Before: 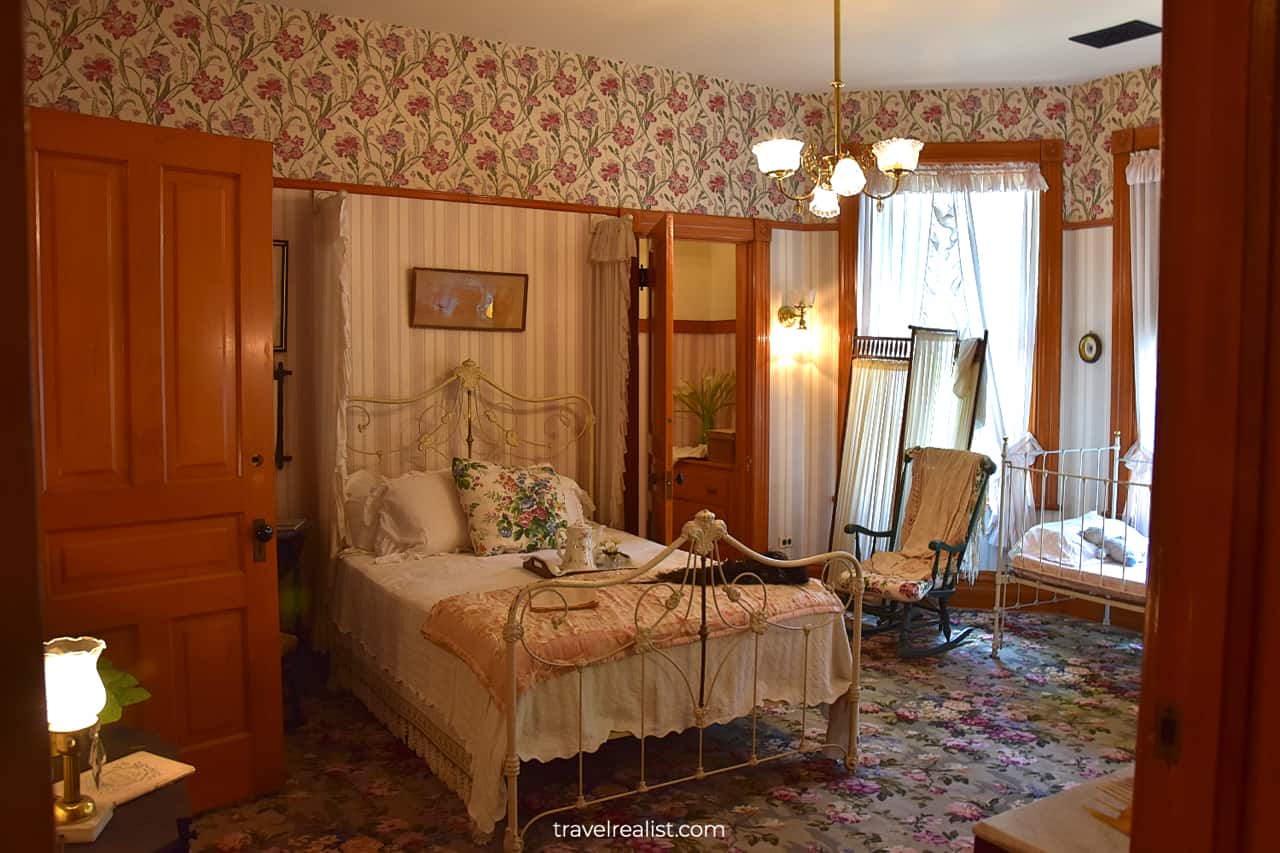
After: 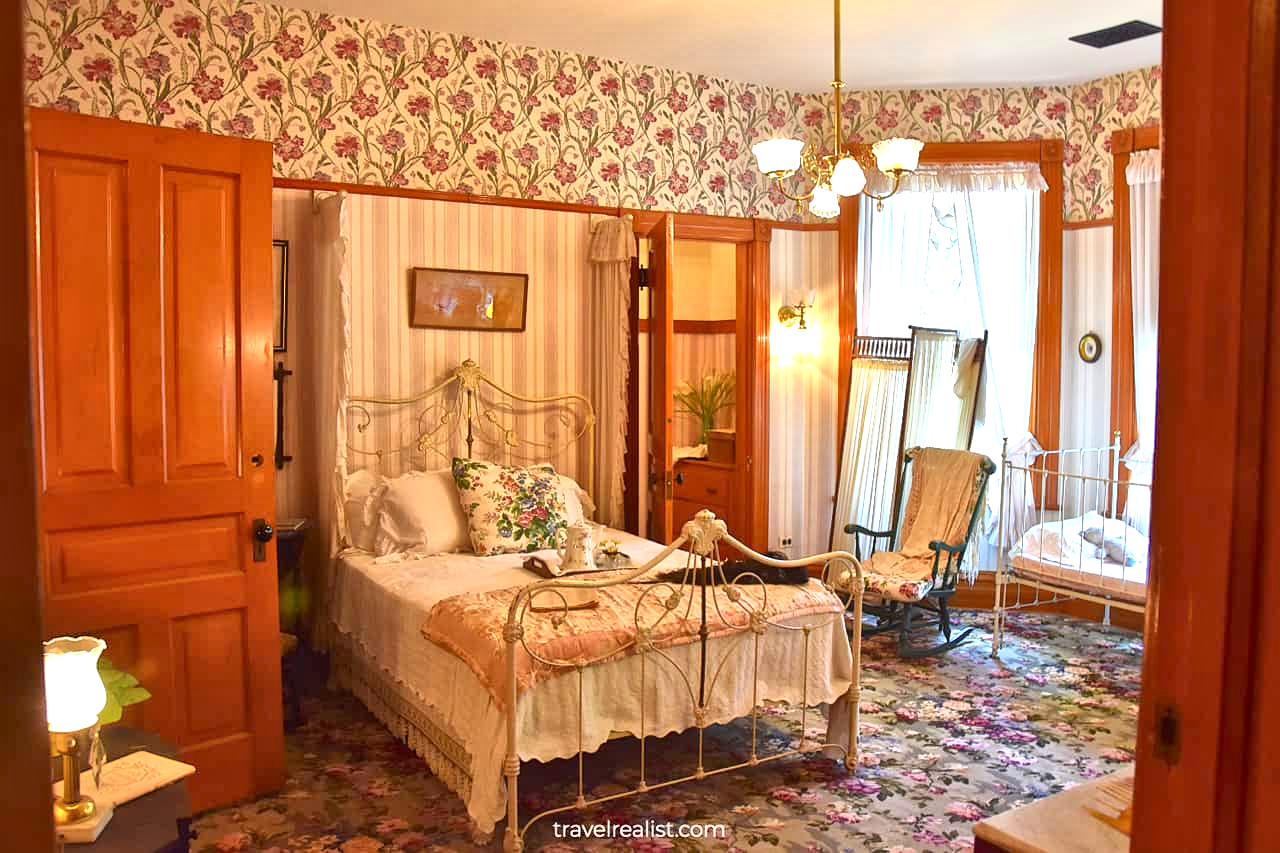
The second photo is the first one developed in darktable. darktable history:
tone equalizer: -8 EV -0.002 EV, -7 EV 0.005 EV, -6 EV -0.008 EV, -5 EV 0.007 EV, -4 EV -0.042 EV, -3 EV -0.233 EV, -2 EV -0.662 EV, -1 EV -0.983 EV, +0 EV -0.969 EV, smoothing diameter 2%, edges refinement/feathering 20, mask exposure compensation -1.57 EV, filter diffusion 5
local contrast: mode bilateral grid, contrast 20, coarseness 50, detail 150%, midtone range 0.2
exposure: black level correction 0, exposure 1 EV, compensate exposure bias true, compensate highlight preservation false
base curve: curves: ch0 [(0, 0) (0.557, 0.834) (1, 1)]
